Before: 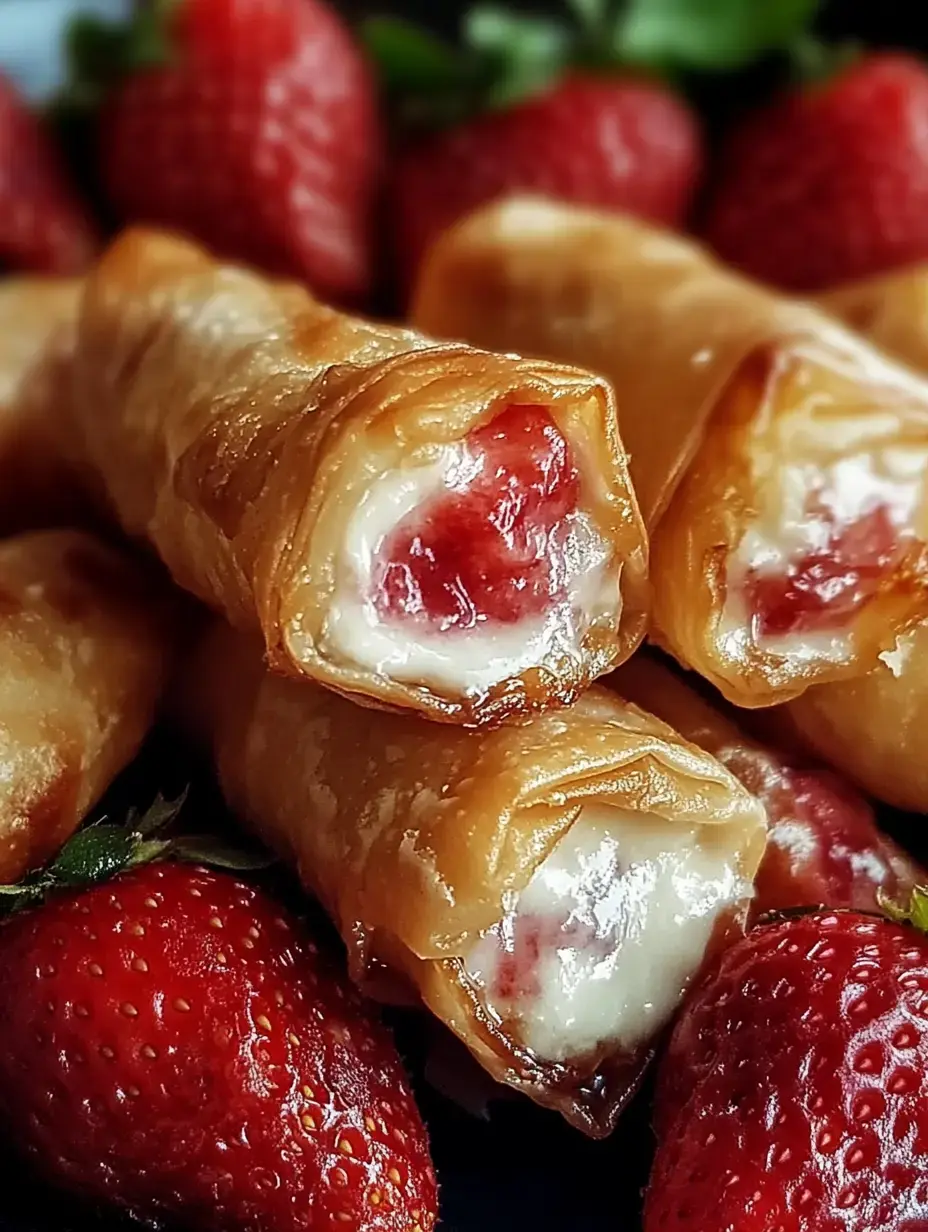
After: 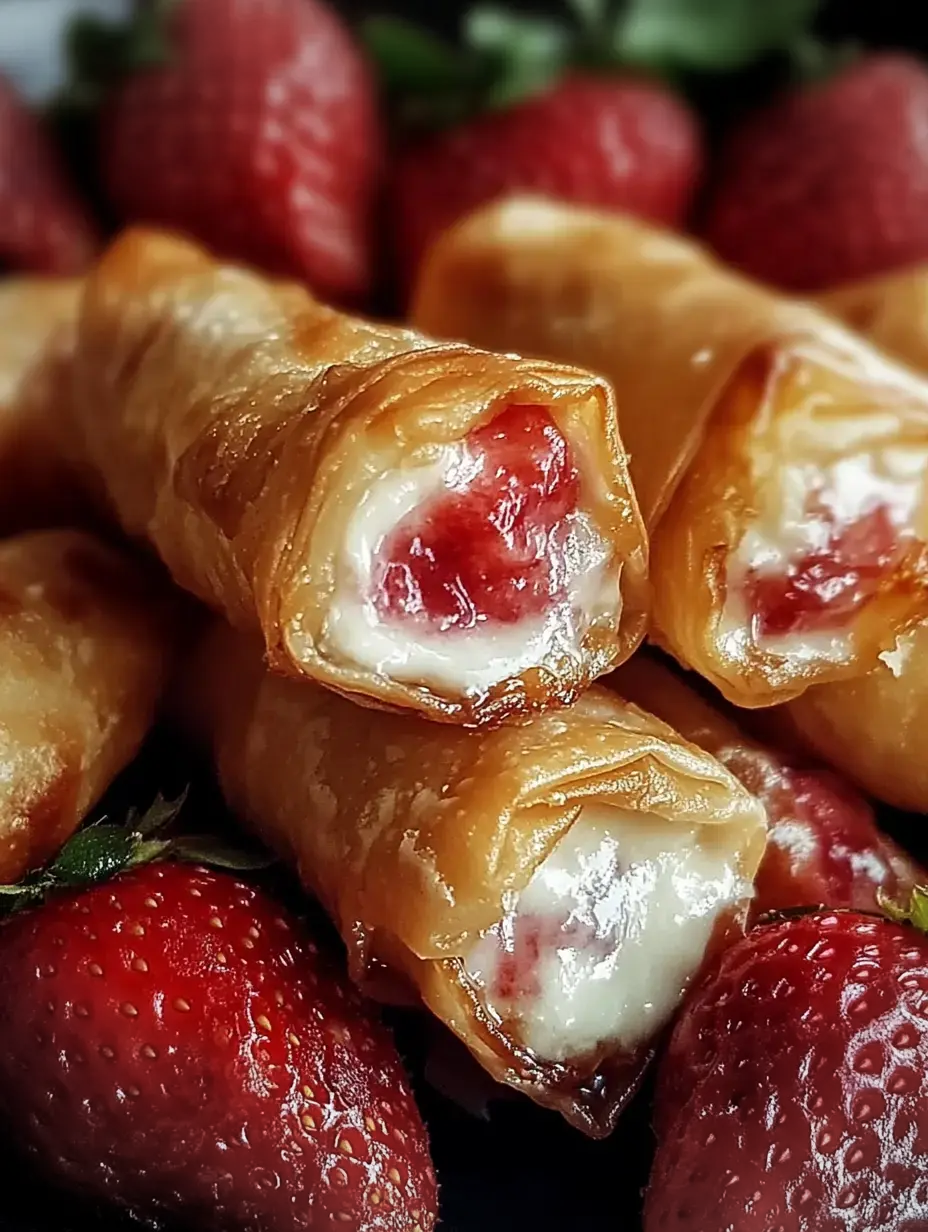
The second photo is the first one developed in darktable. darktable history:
vignetting: fall-off start 88.89%, fall-off radius 44.51%, brightness -0.216, width/height ratio 1.156
